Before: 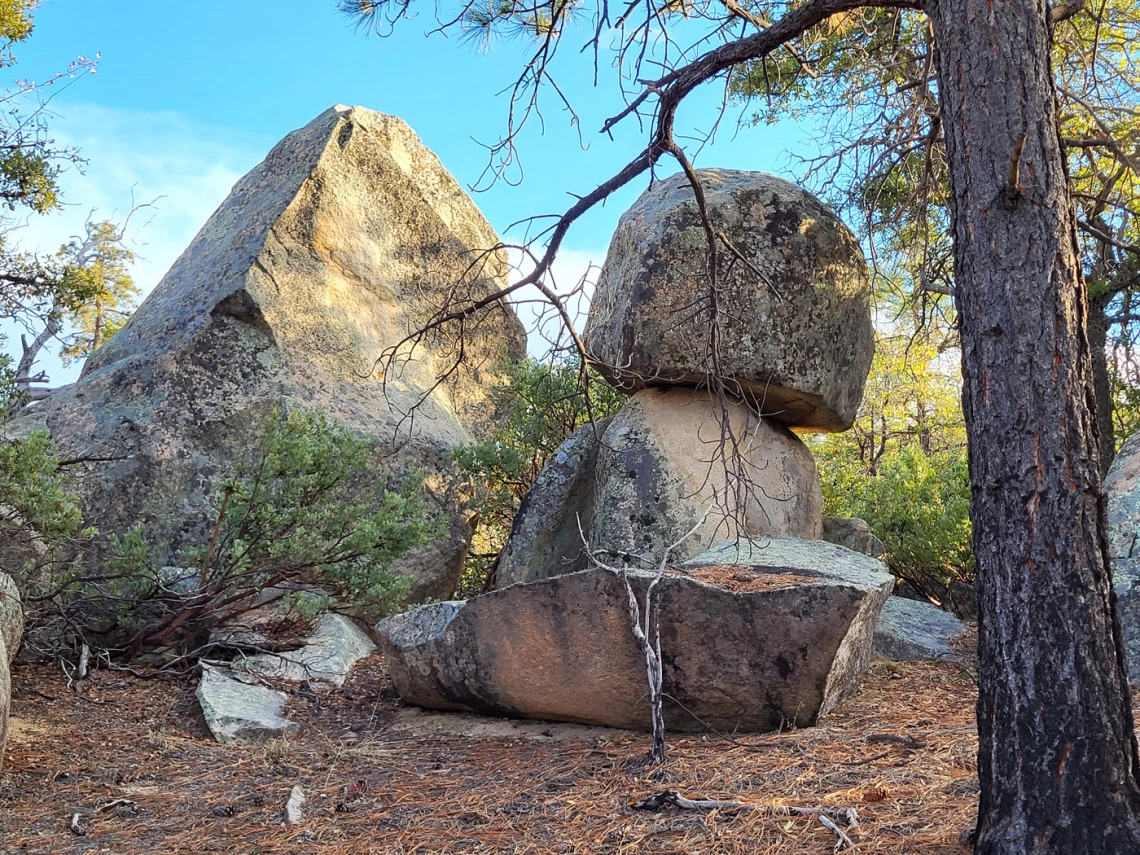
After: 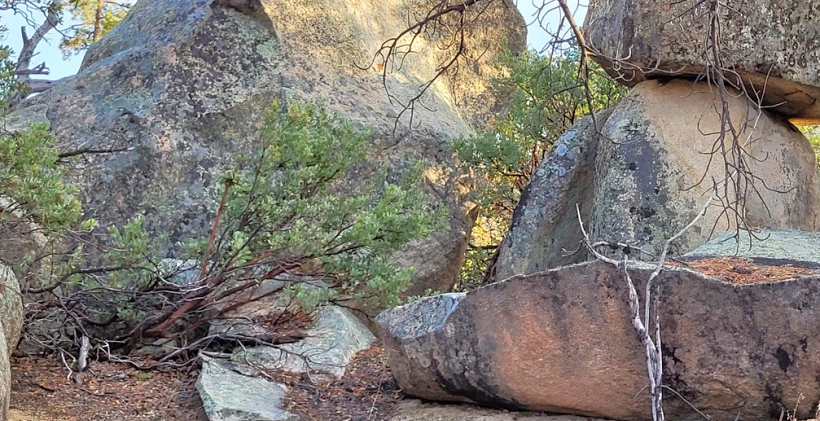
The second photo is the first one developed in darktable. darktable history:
crop: top 36.103%, right 28.052%, bottom 14.654%
exposure: compensate exposure bias true, compensate highlight preservation false
tone equalizer: -7 EV 0.155 EV, -6 EV 0.584 EV, -5 EV 1.13 EV, -4 EV 1.36 EV, -3 EV 1.15 EV, -2 EV 0.6 EV, -1 EV 0.156 EV
